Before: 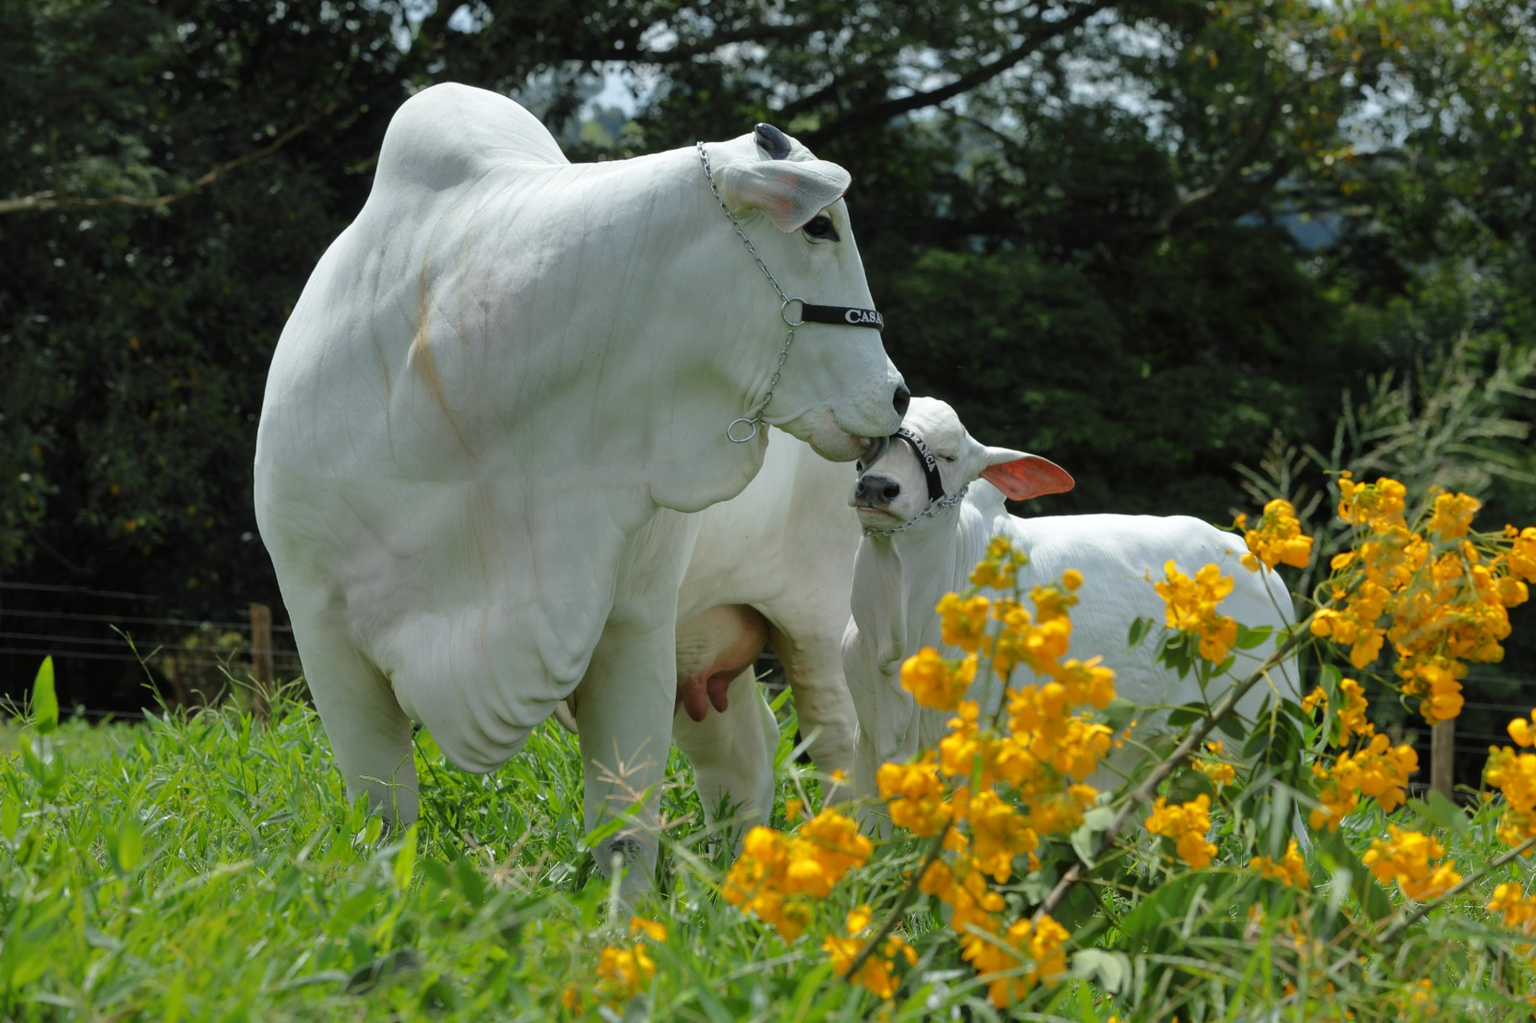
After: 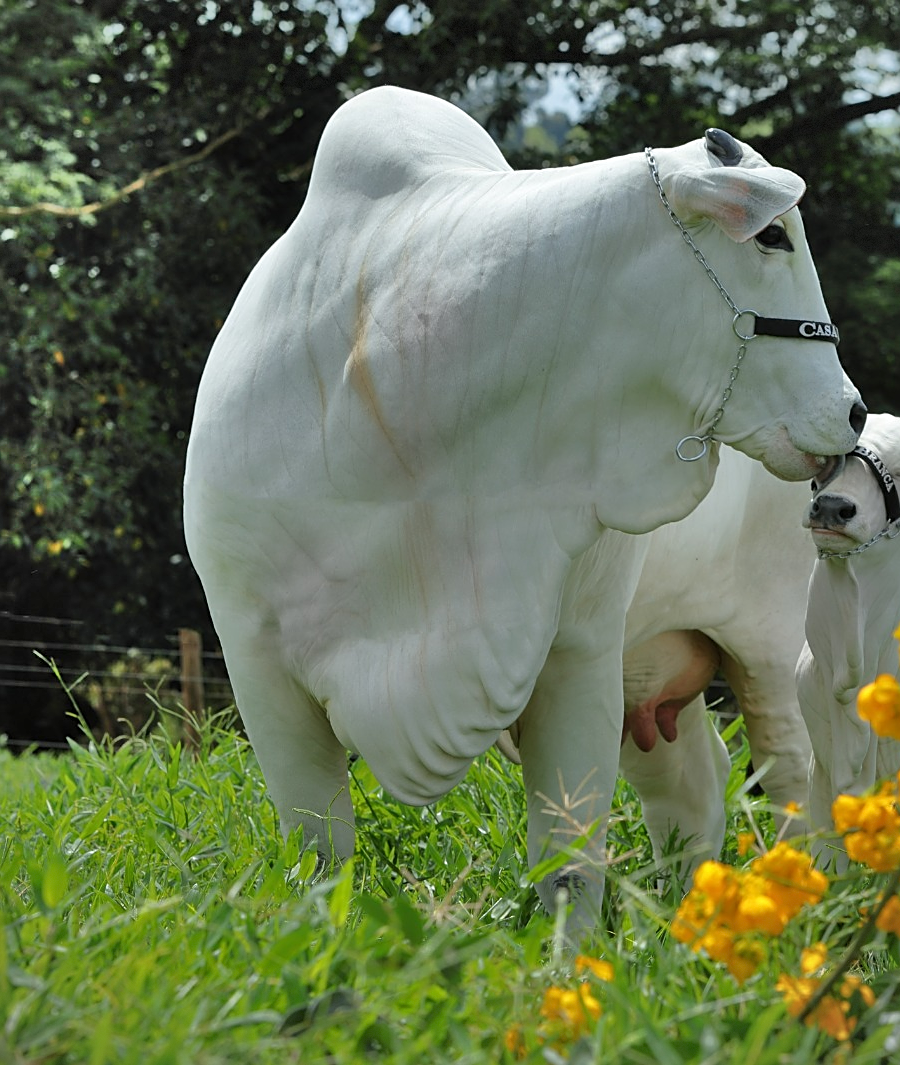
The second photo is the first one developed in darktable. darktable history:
crop: left 5.114%, right 38.589%
vignetting: fall-off start 97.28%, fall-off radius 79%, brightness -0.462, saturation -0.3, width/height ratio 1.114, dithering 8-bit output, unbound false
shadows and highlights: shadows 75, highlights -60.85, soften with gaussian
sharpen: on, module defaults
